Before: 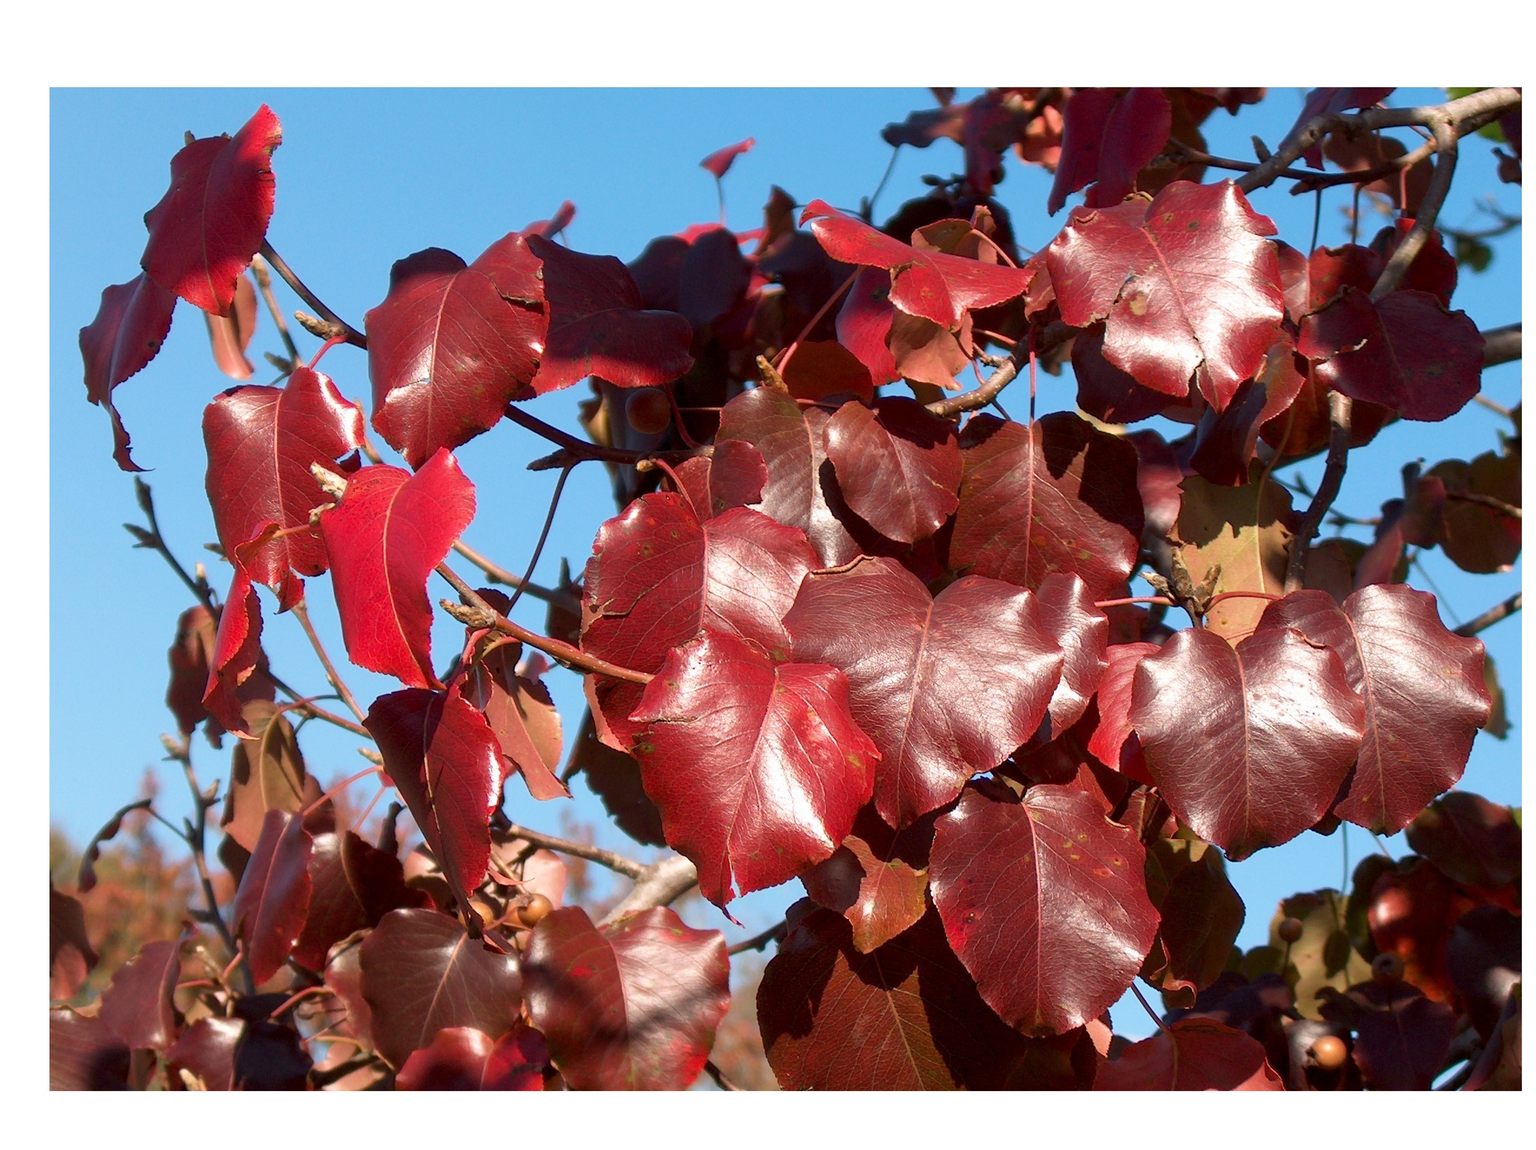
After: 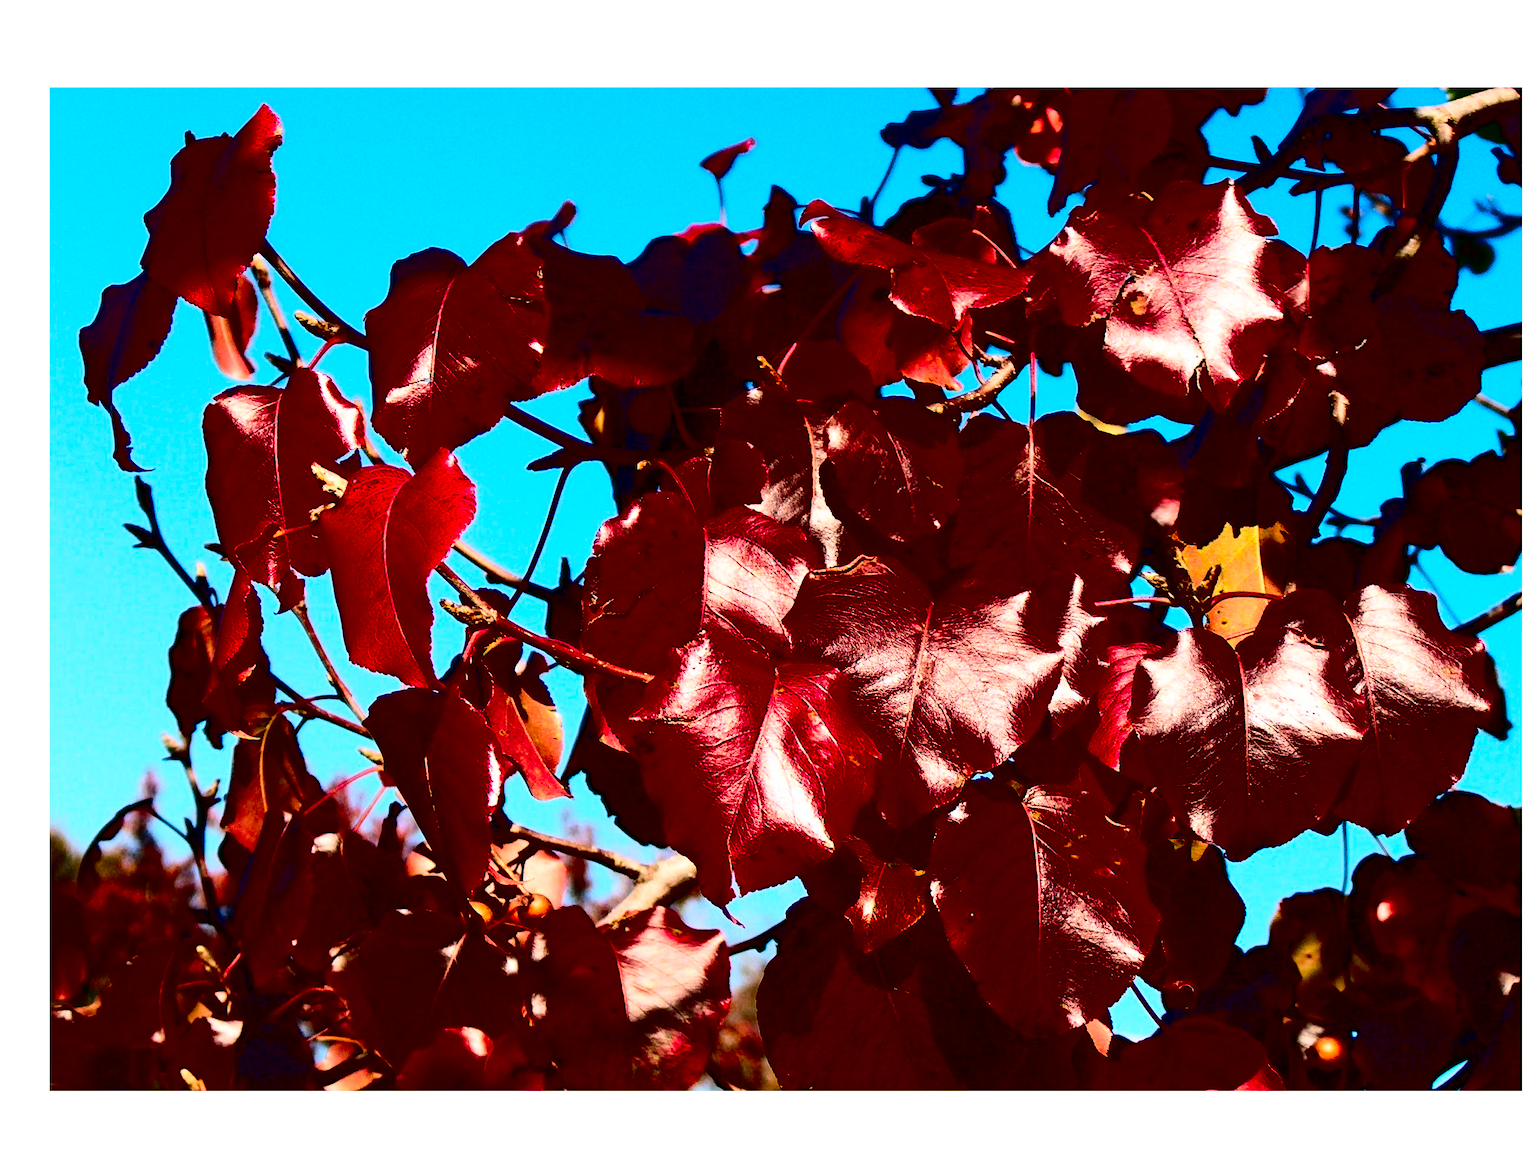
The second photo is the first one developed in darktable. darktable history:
contrast brightness saturation: contrast 0.788, brightness -0.992, saturation 0.983
